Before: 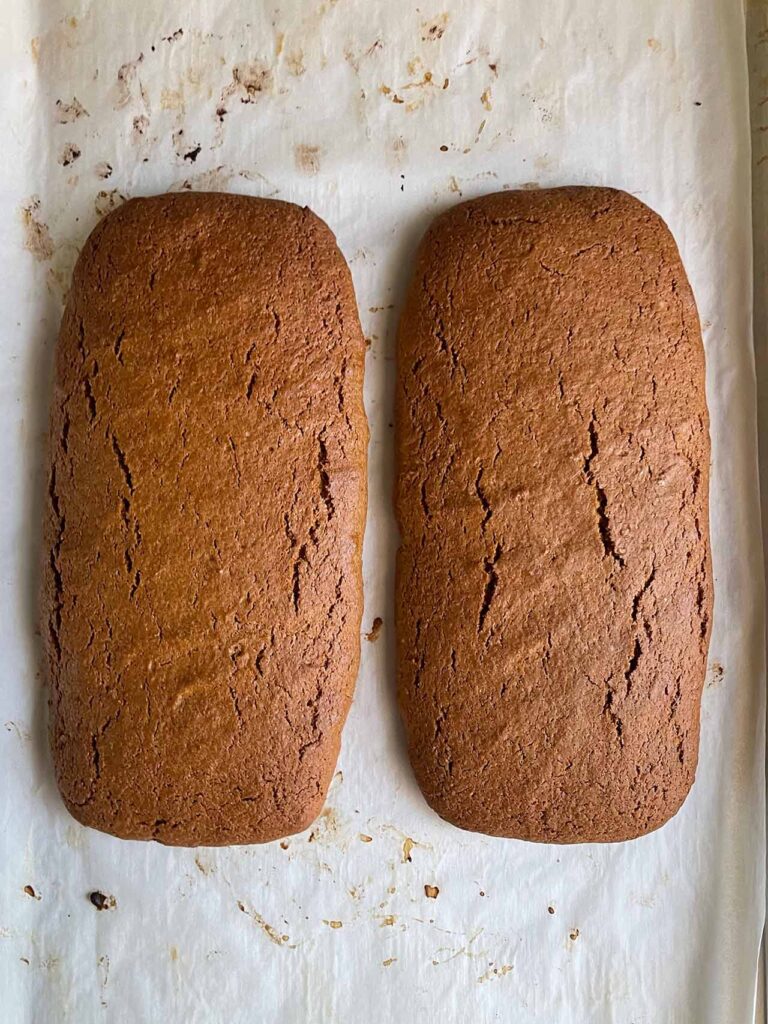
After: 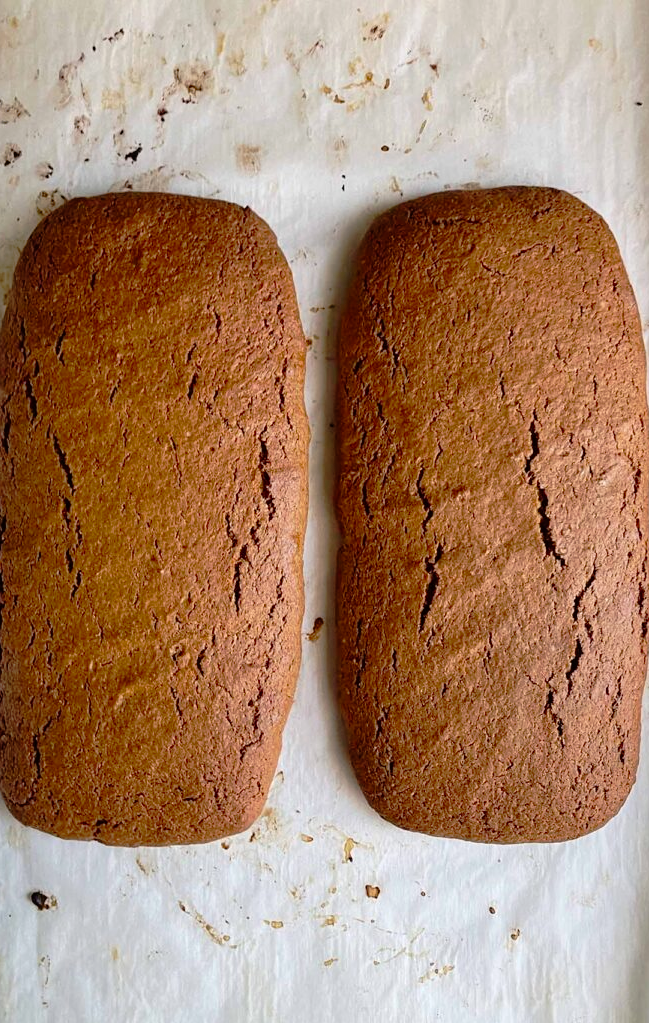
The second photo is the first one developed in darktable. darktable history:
crop: left 7.69%, right 7.789%
tone curve: curves: ch0 [(0, 0) (0.126, 0.061) (0.362, 0.382) (0.498, 0.498) (0.706, 0.712) (1, 1)]; ch1 [(0, 0) (0.5, 0.497) (0.55, 0.578) (1, 1)]; ch2 [(0, 0) (0.44, 0.424) (0.489, 0.486) (0.537, 0.538) (1, 1)], preserve colors none
